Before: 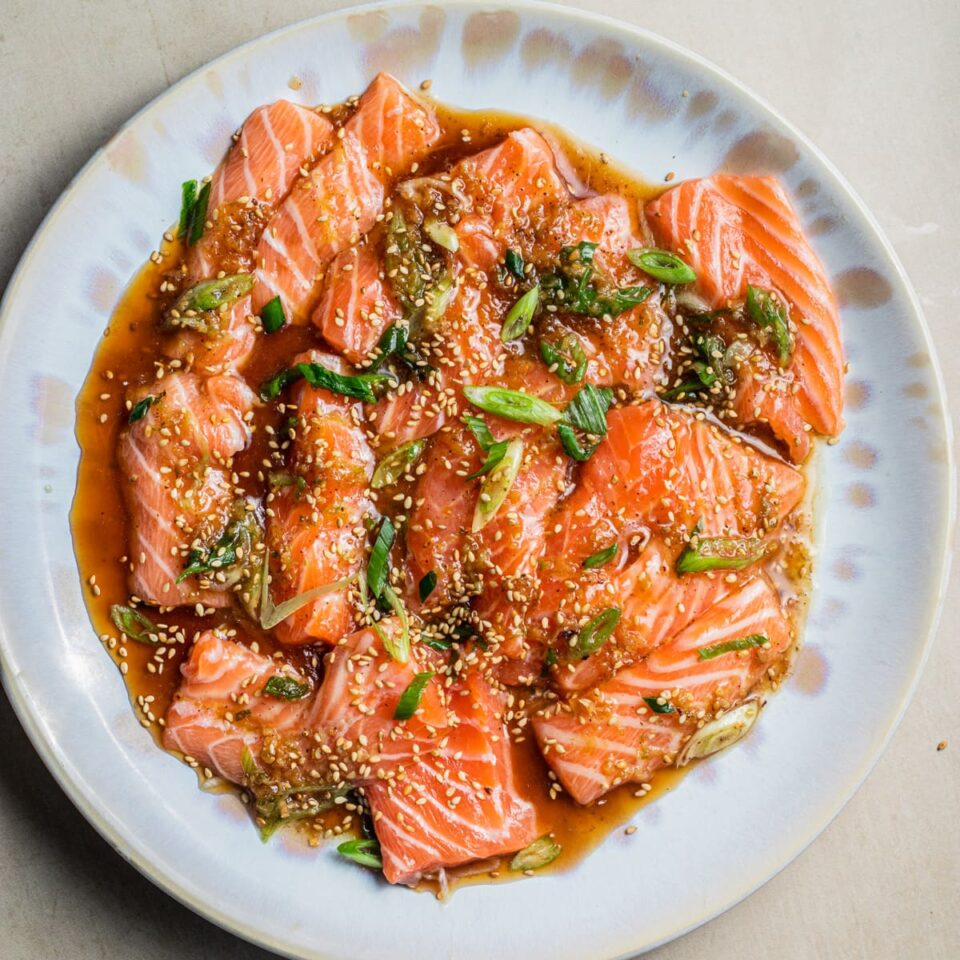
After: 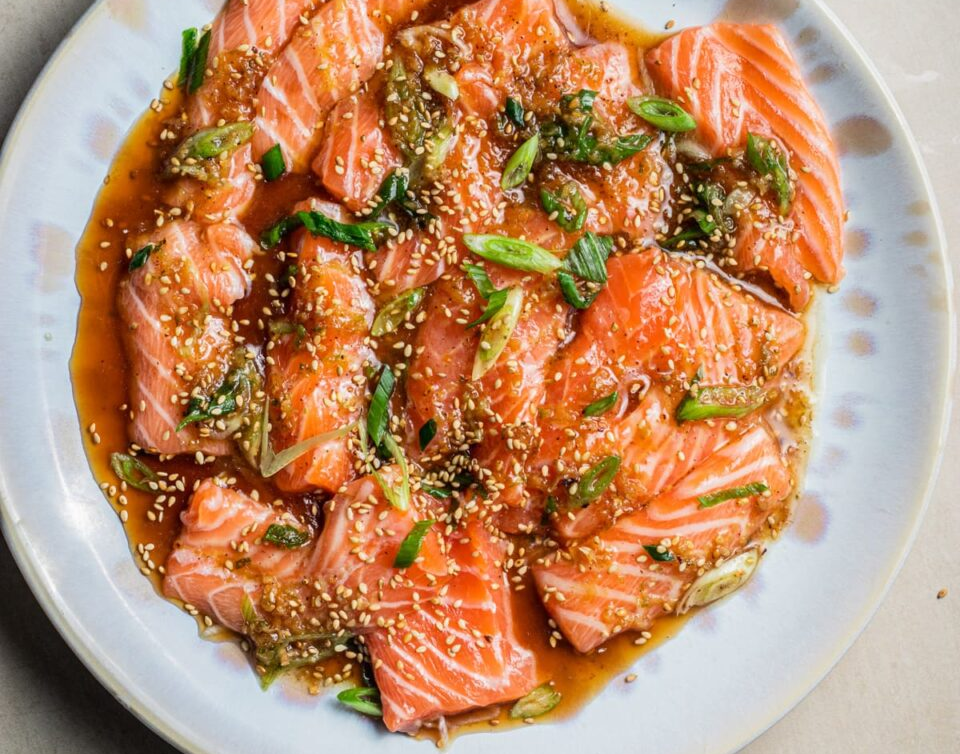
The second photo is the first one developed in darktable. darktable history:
crop and rotate: top 15.913%, bottom 5.452%
